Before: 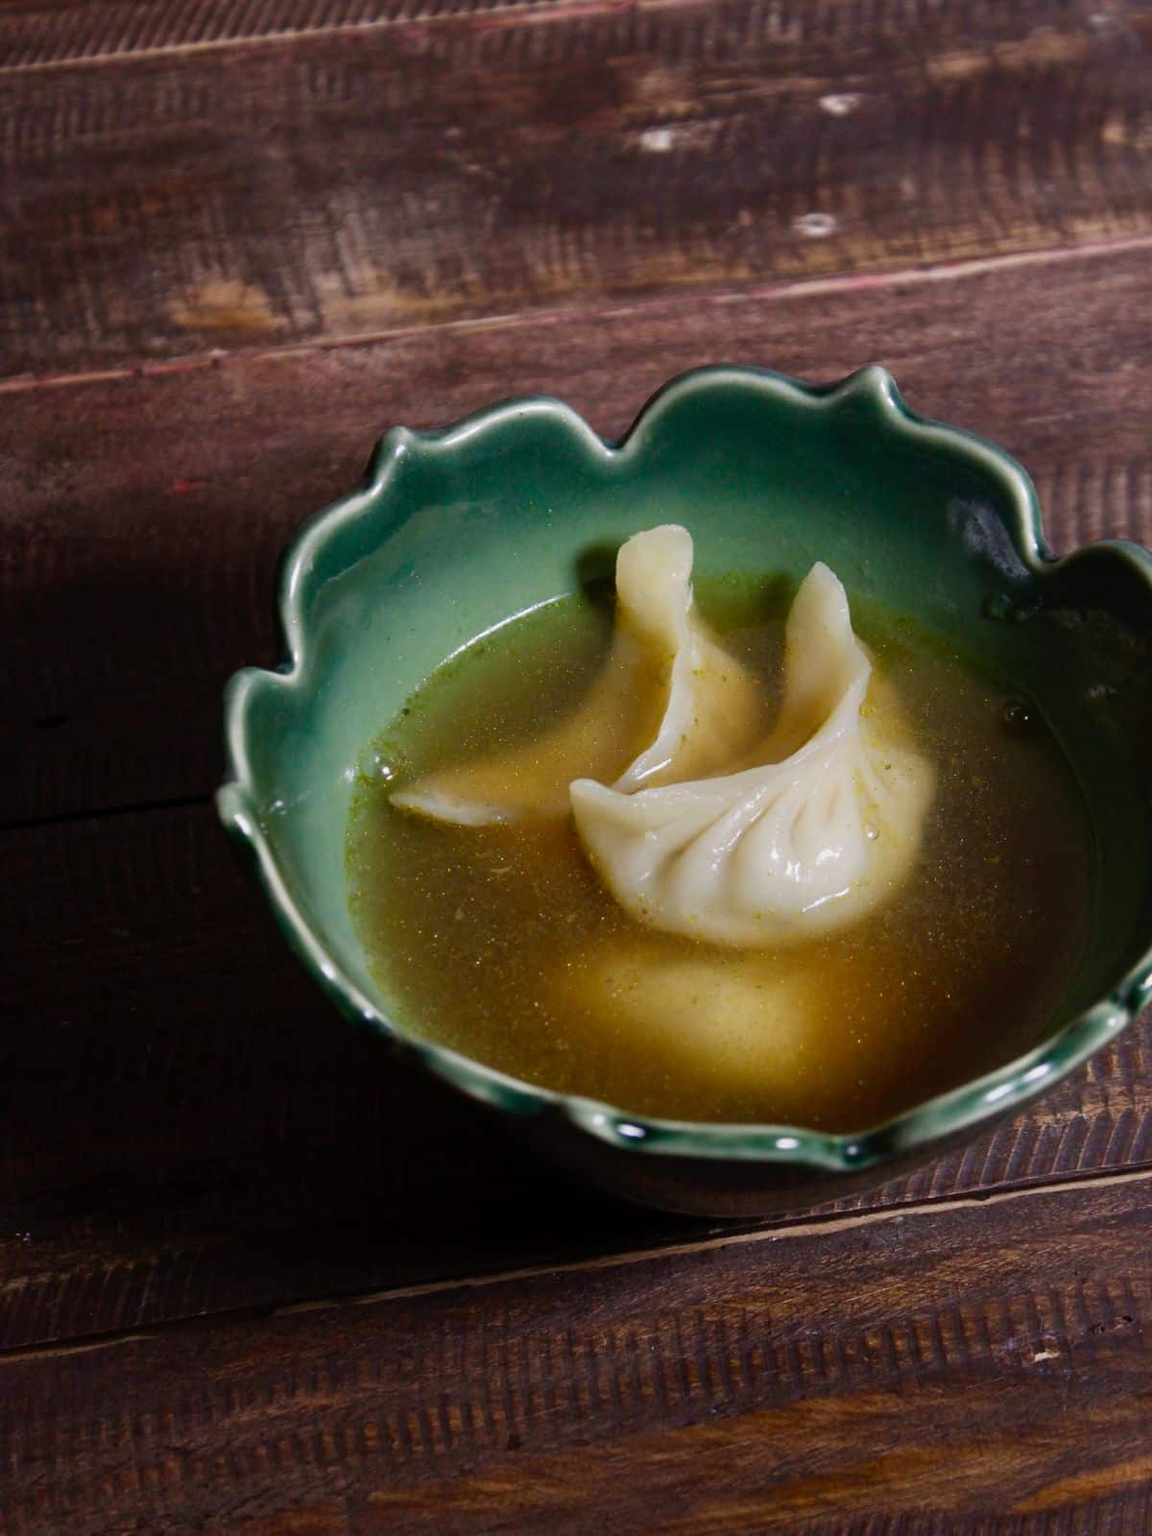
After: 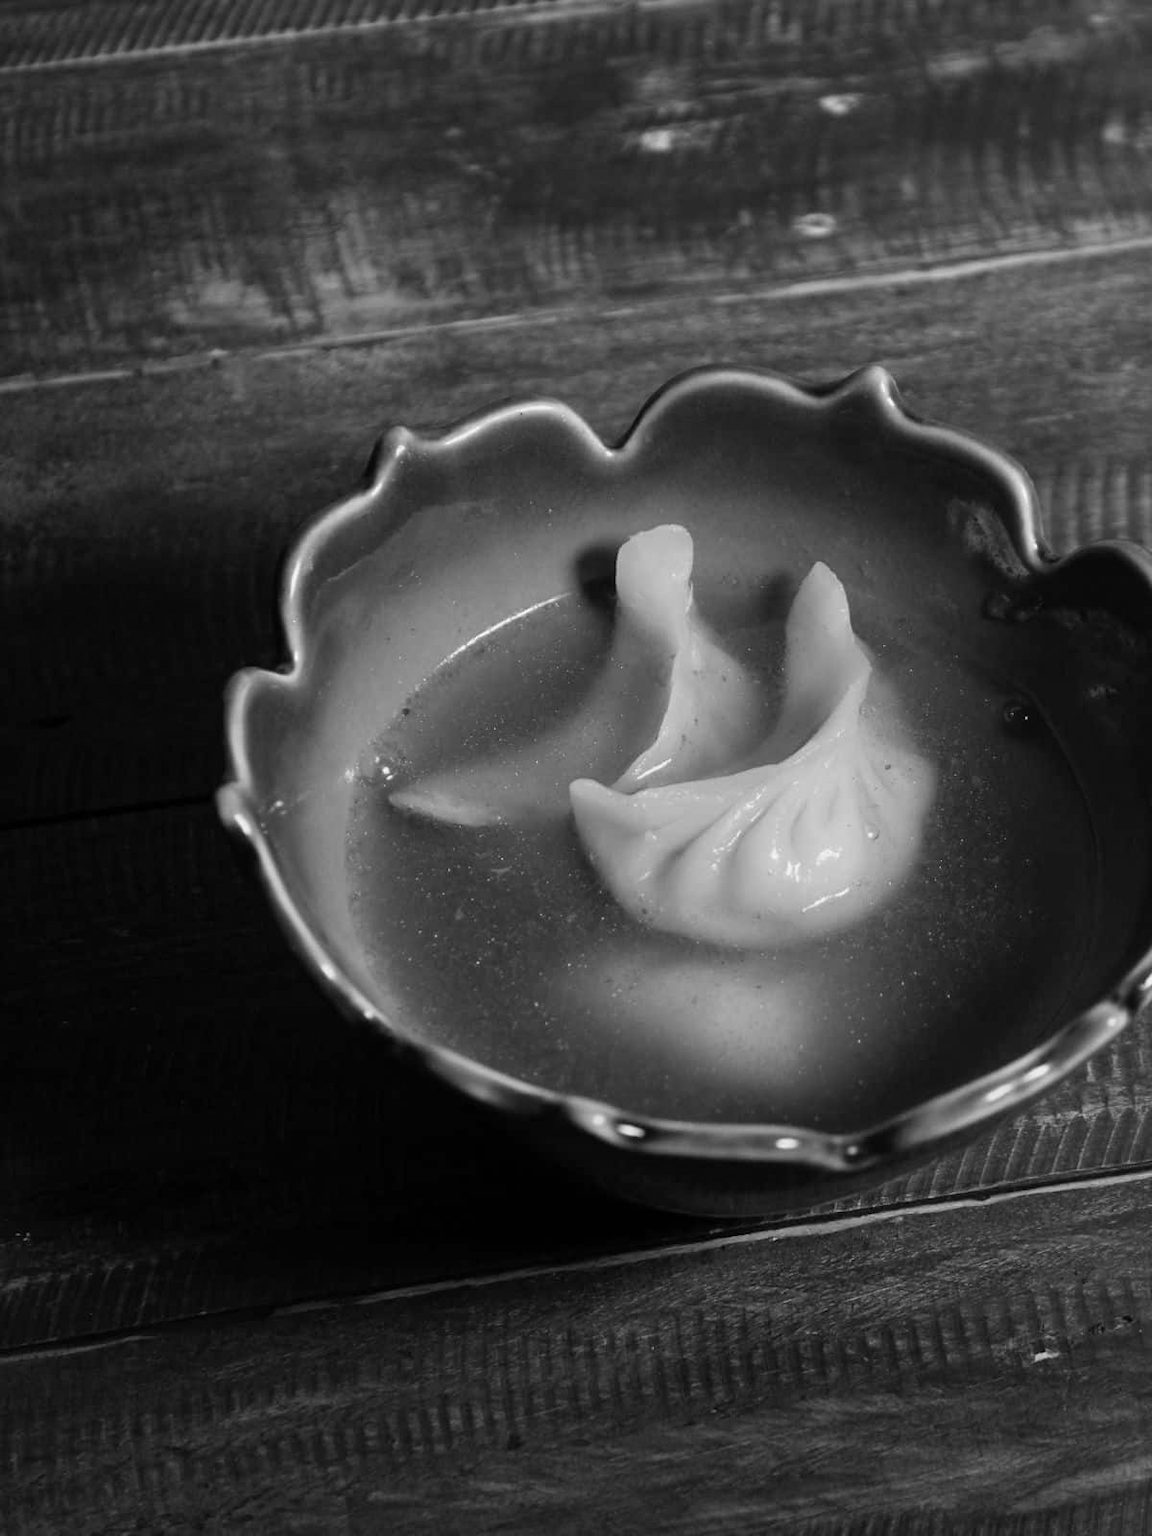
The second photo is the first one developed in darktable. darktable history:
color correction: highlights a* 10.32, highlights b* 14.66, shadows a* -9.59, shadows b* -15.02
monochrome: on, module defaults
